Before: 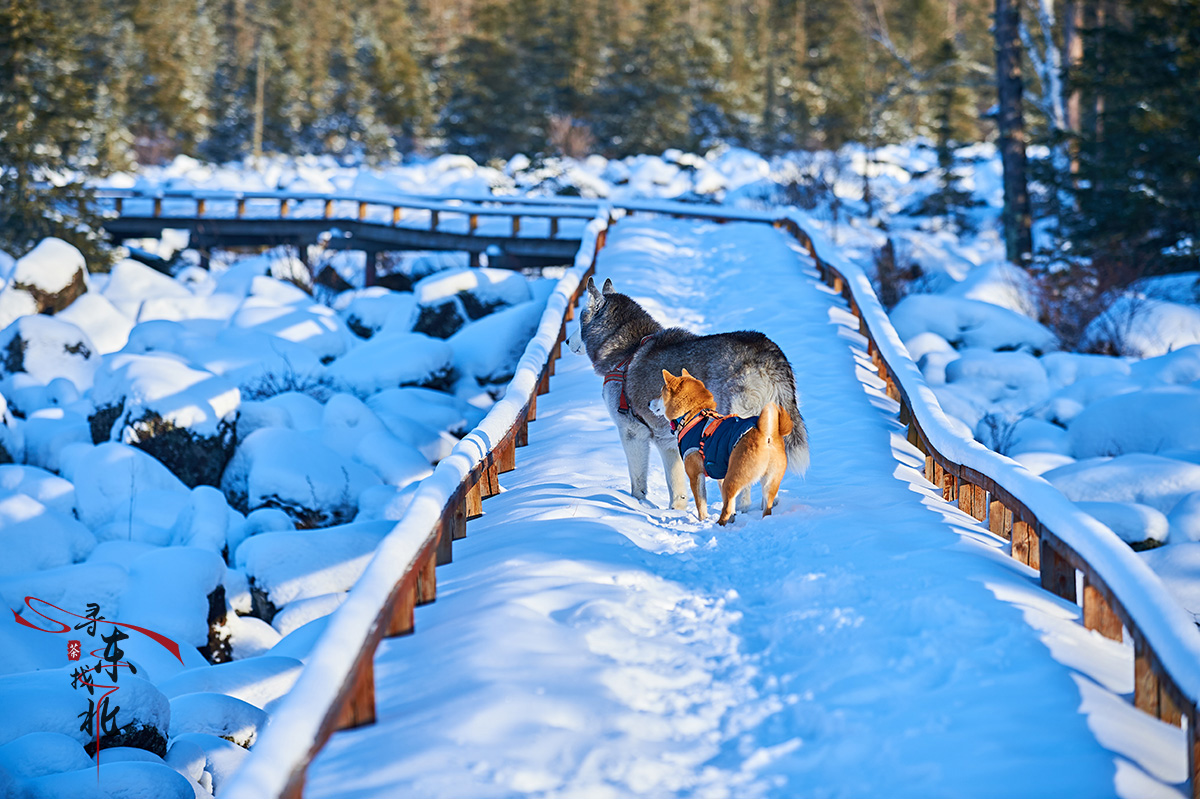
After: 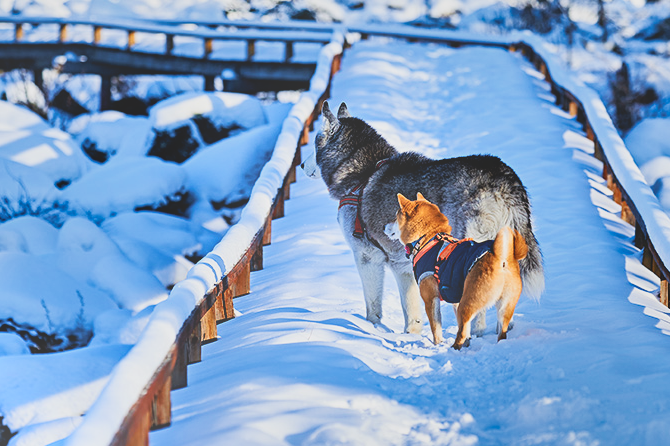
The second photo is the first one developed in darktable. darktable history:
bloom: on, module defaults
crop and rotate: left 22.13%, top 22.054%, right 22.026%, bottom 22.102%
shadows and highlights: shadows 24.5, highlights -78.15, soften with gaussian
filmic rgb: black relative exposure -5 EV, white relative exposure 3.5 EV, hardness 3.19, contrast 1.4, highlights saturation mix -50%
